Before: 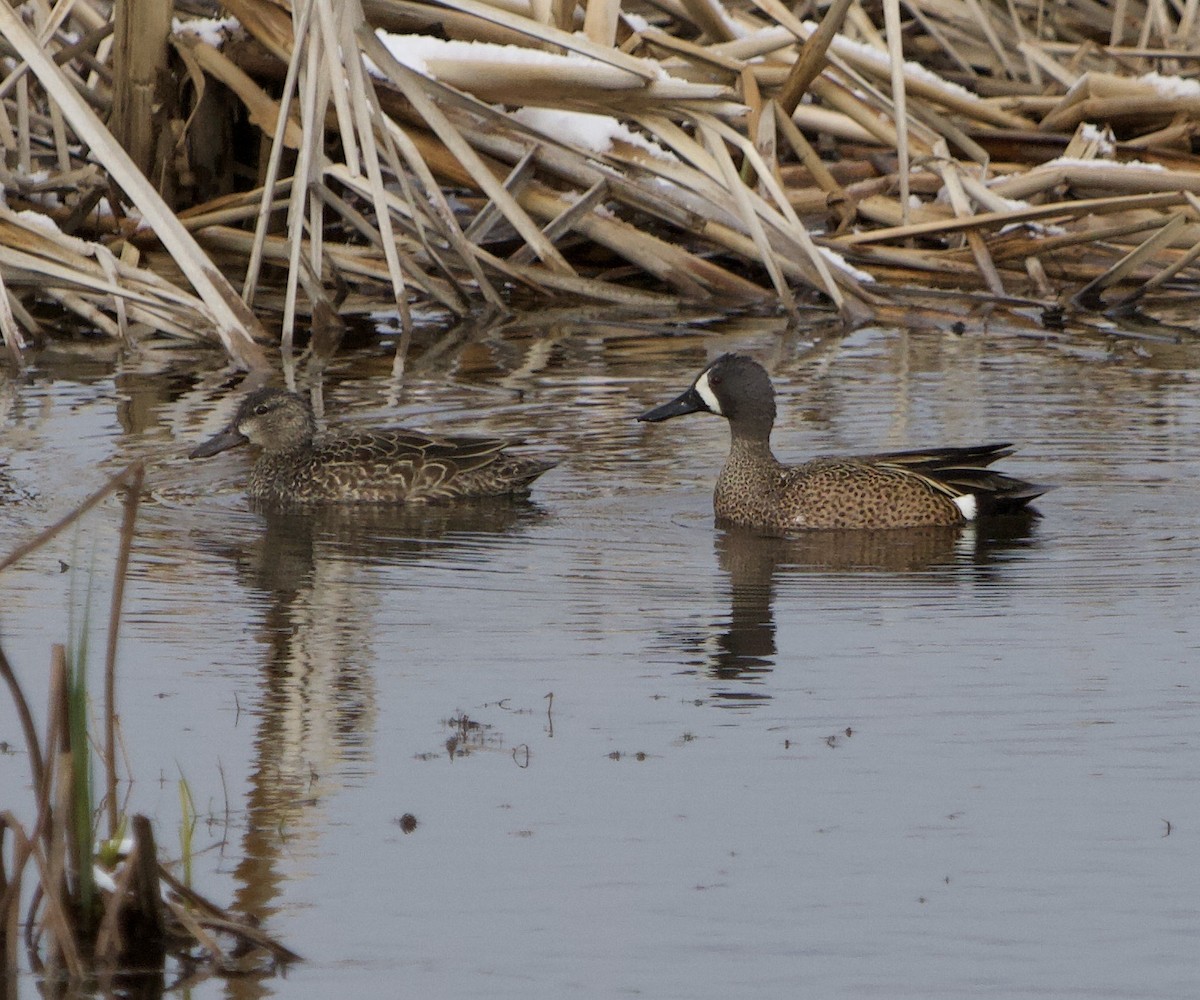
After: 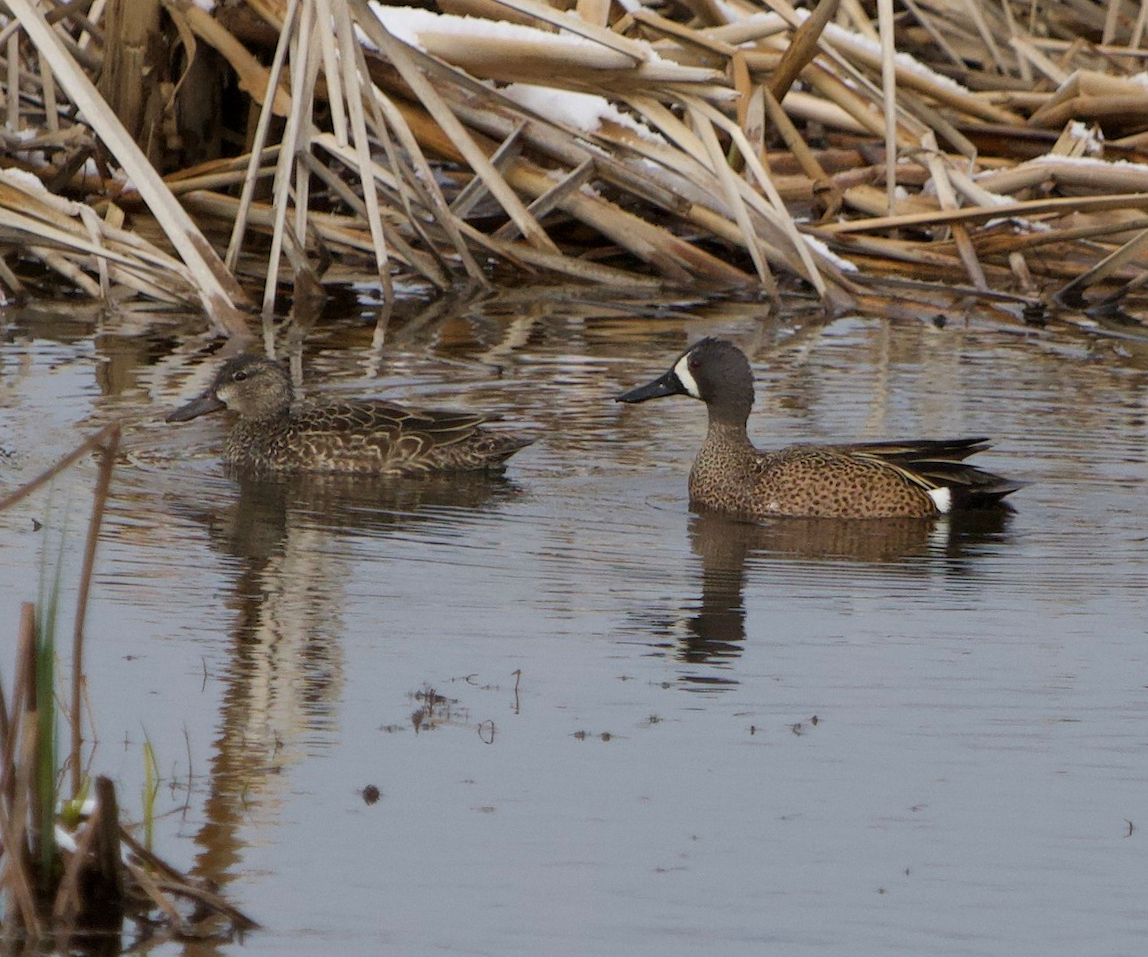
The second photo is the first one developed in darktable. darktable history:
crop and rotate: angle -2.17°
